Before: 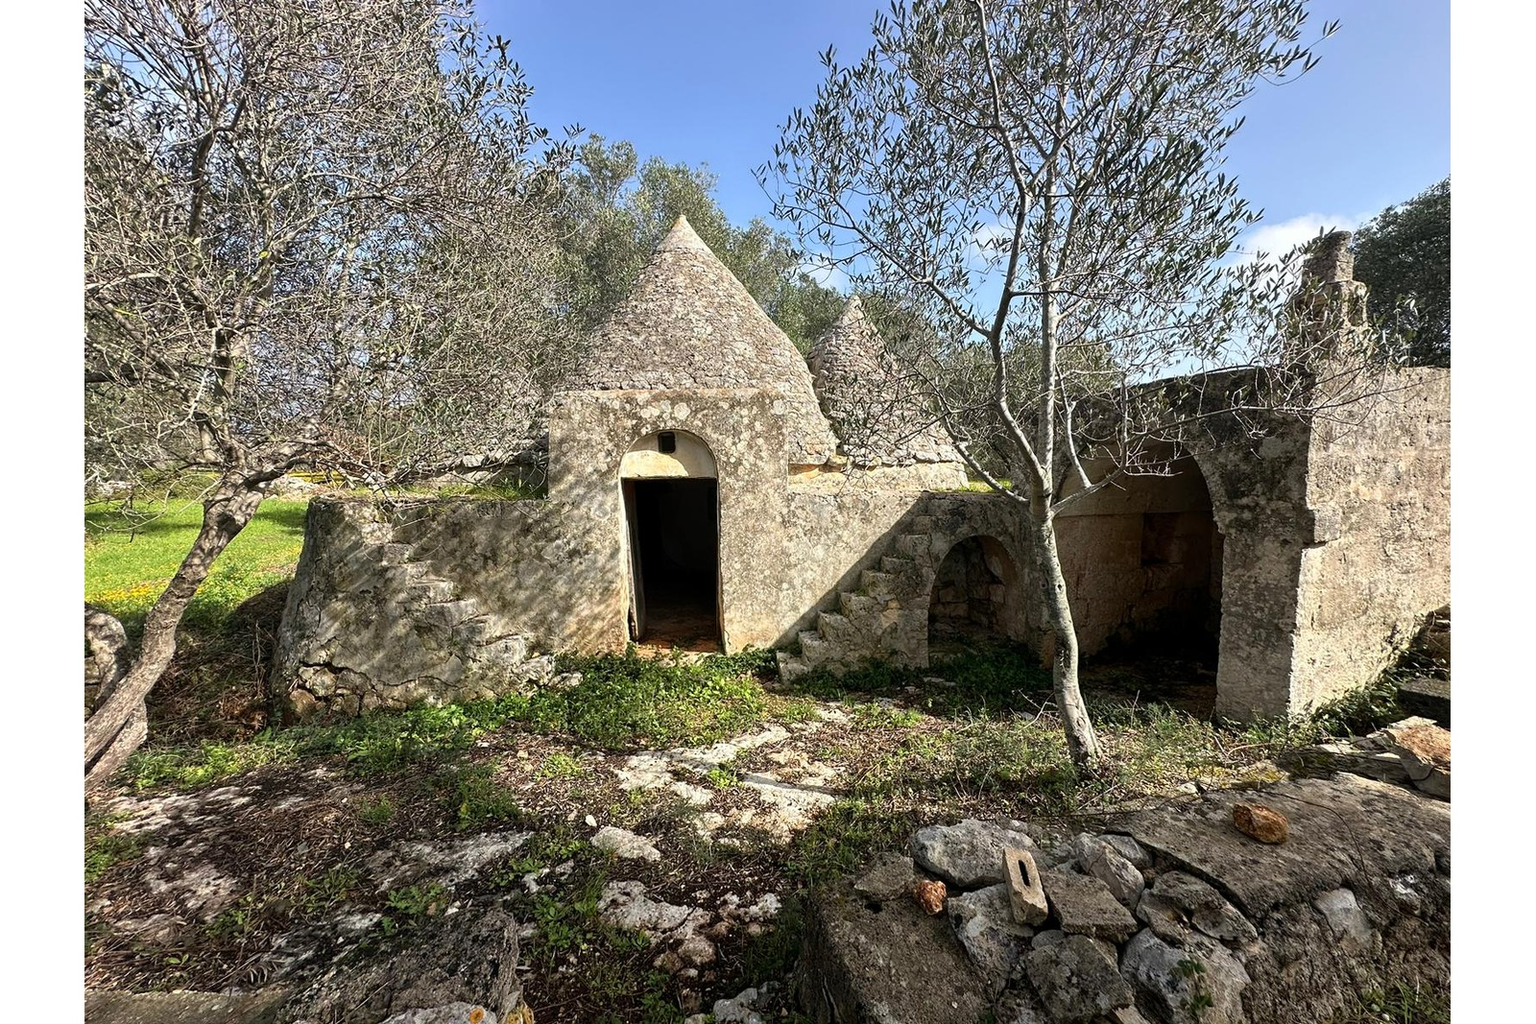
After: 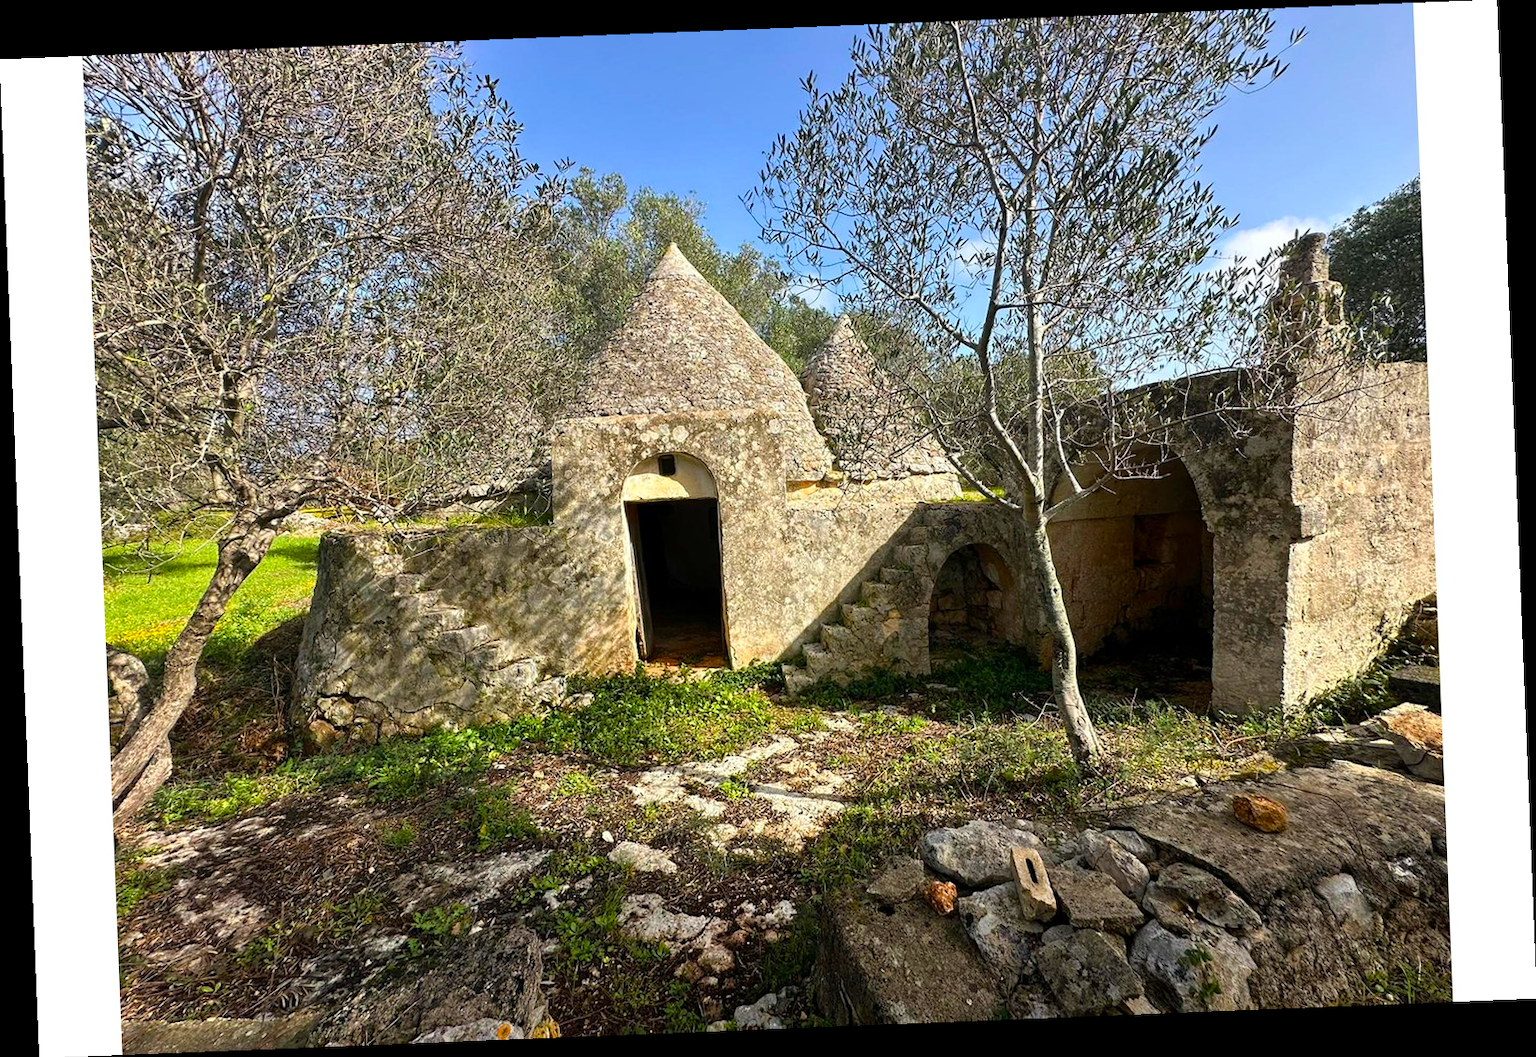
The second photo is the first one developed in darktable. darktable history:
rotate and perspective: rotation -2.29°, automatic cropping off
velvia: strength 32%, mid-tones bias 0.2
